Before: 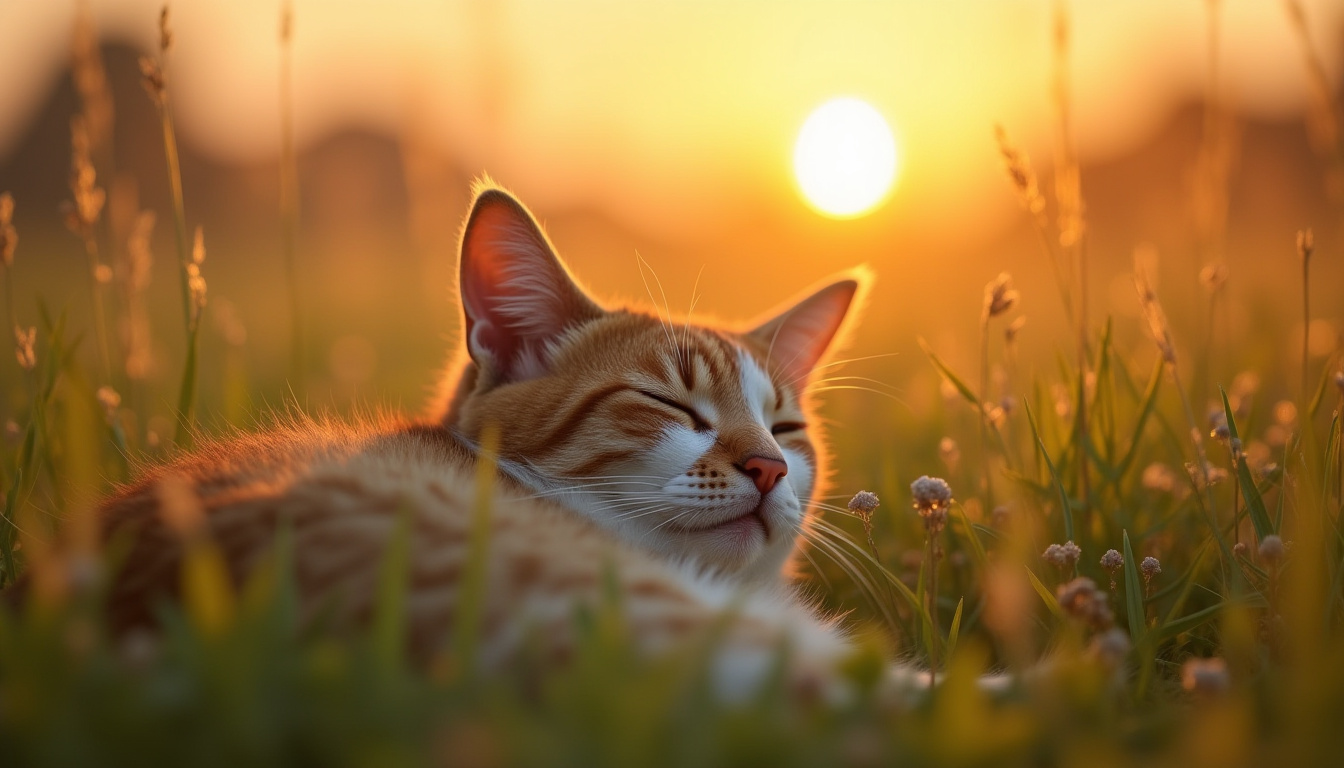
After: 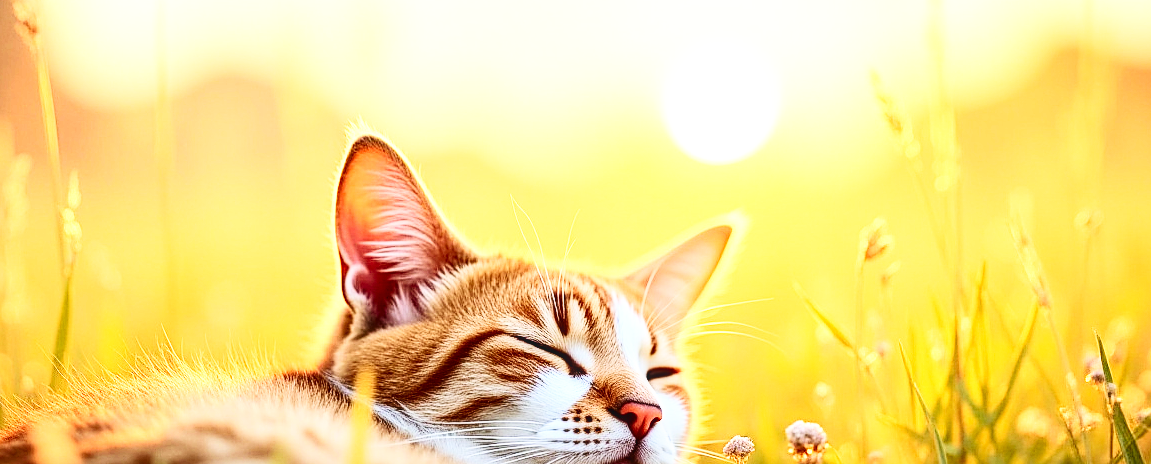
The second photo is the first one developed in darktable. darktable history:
base curve: curves: ch0 [(0, 0.003) (0.001, 0.002) (0.006, 0.004) (0.02, 0.022) (0.048, 0.086) (0.094, 0.234) (0.162, 0.431) (0.258, 0.629) (0.385, 0.8) (0.548, 0.918) (0.751, 0.988) (1, 1)], preserve colors none
exposure: black level correction 0, exposure 0.7 EV, compensate exposure bias true, compensate highlight preservation false
sharpen: on, module defaults
crop and rotate: left 9.345%, top 7.22%, right 4.982%, bottom 32.331%
white balance: red 0.98, blue 1.034
contrast brightness saturation: contrast 0.39, brightness 0.1
local contrast: on, module defaults
